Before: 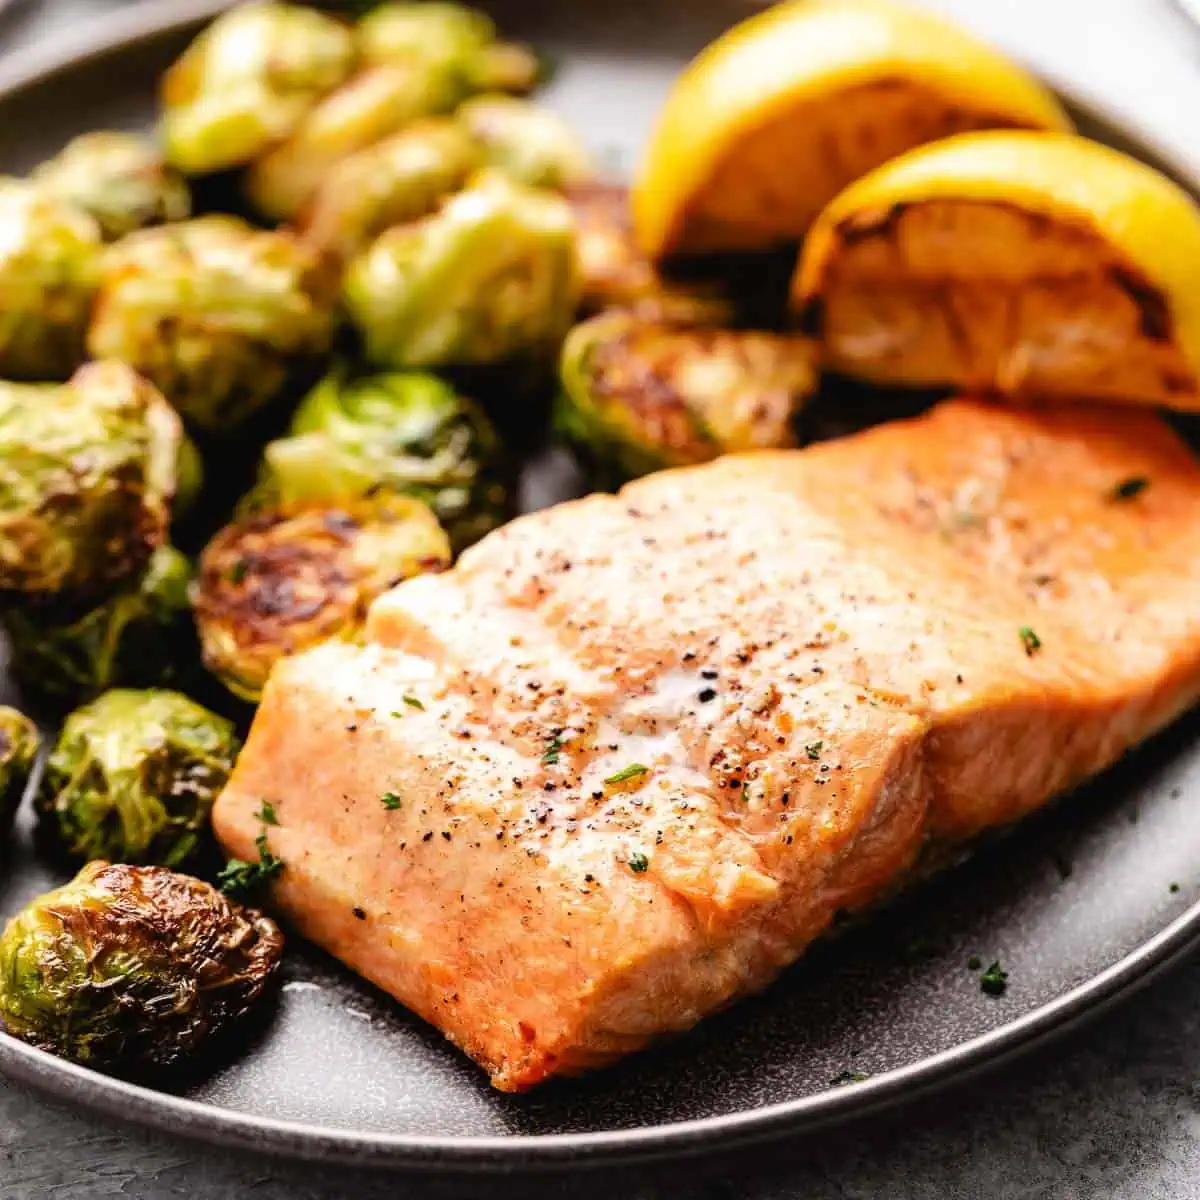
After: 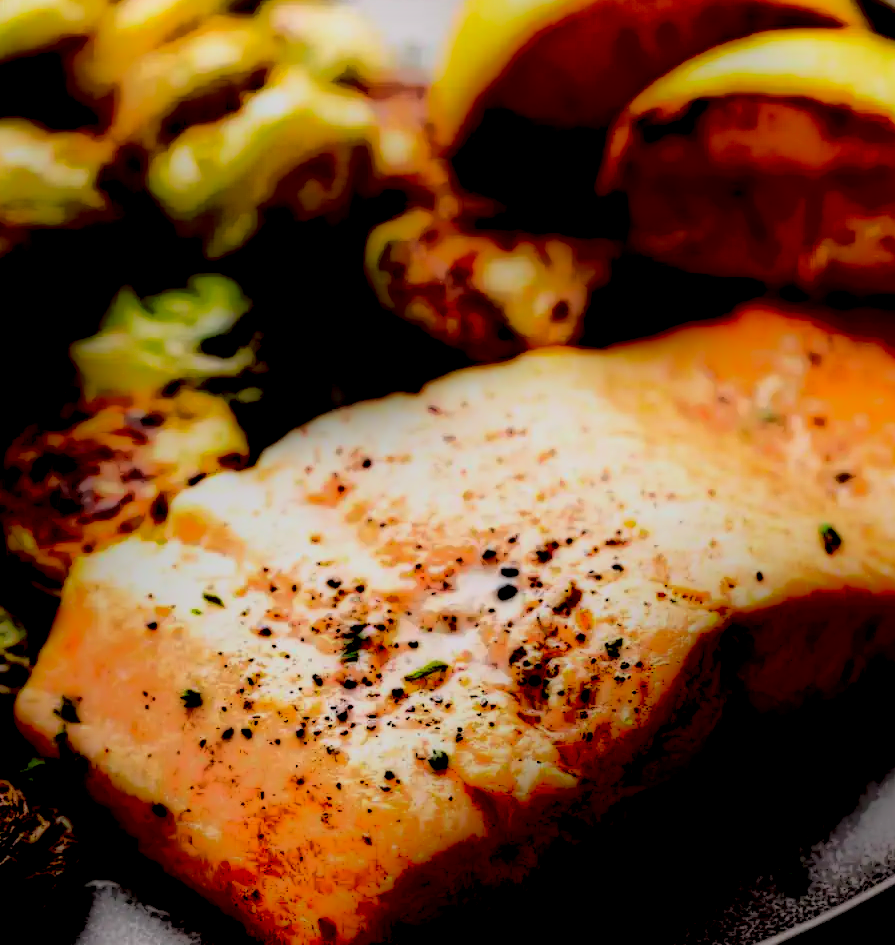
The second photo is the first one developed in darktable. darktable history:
local contrast: highlights 1%, shadows 248%, detail 164%, midtone range 0.008
color correction: highlights b* 0.034, saturation 1.29
contrast brightness saturation: contrast 0.385, brightness 0.095
crop: left 16.736%, top 8.595%, right 8.675%, bottom 12.616%
